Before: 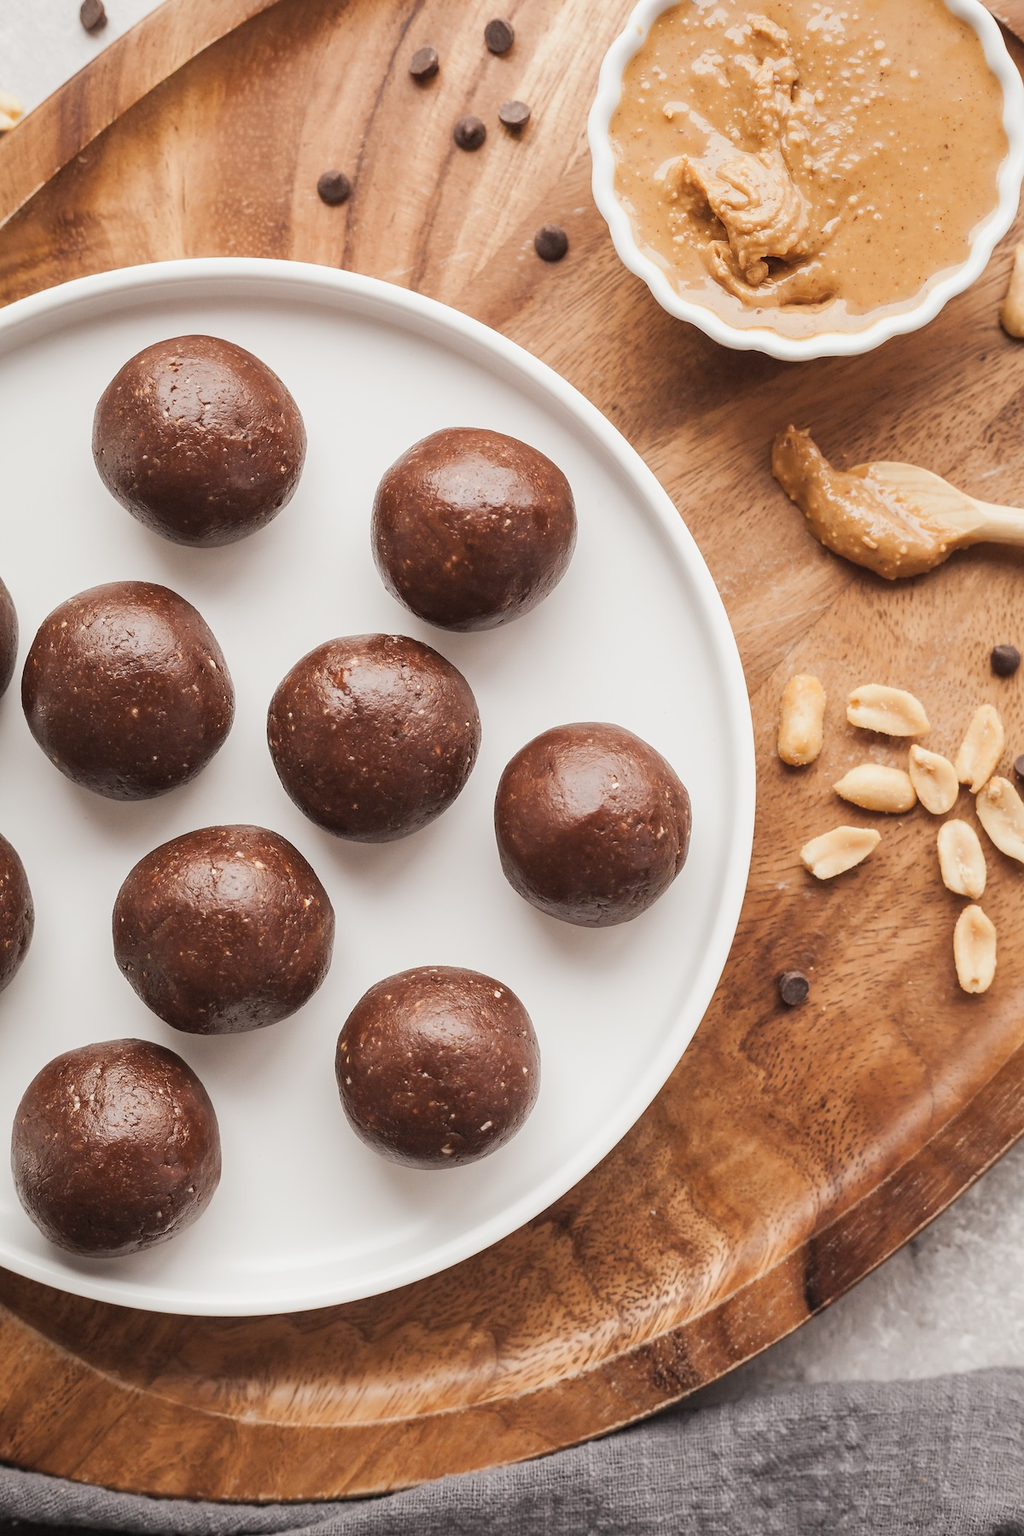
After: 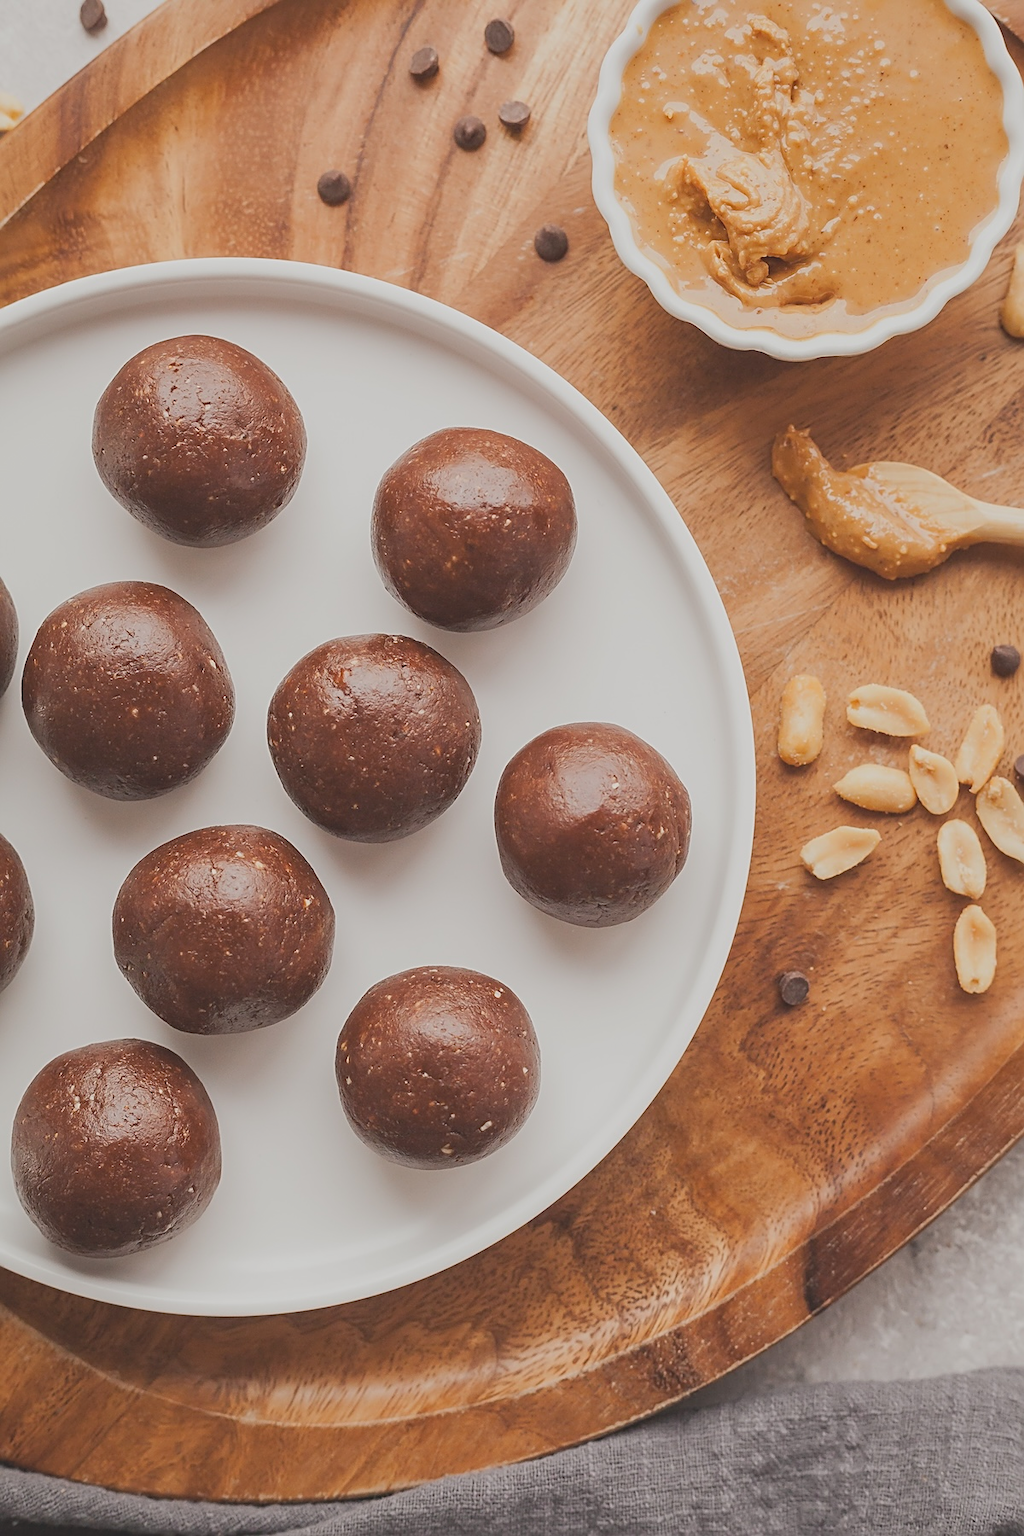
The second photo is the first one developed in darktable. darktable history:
contrast brightness saturation: contrast -0.28
sharpen: on, module defaults
